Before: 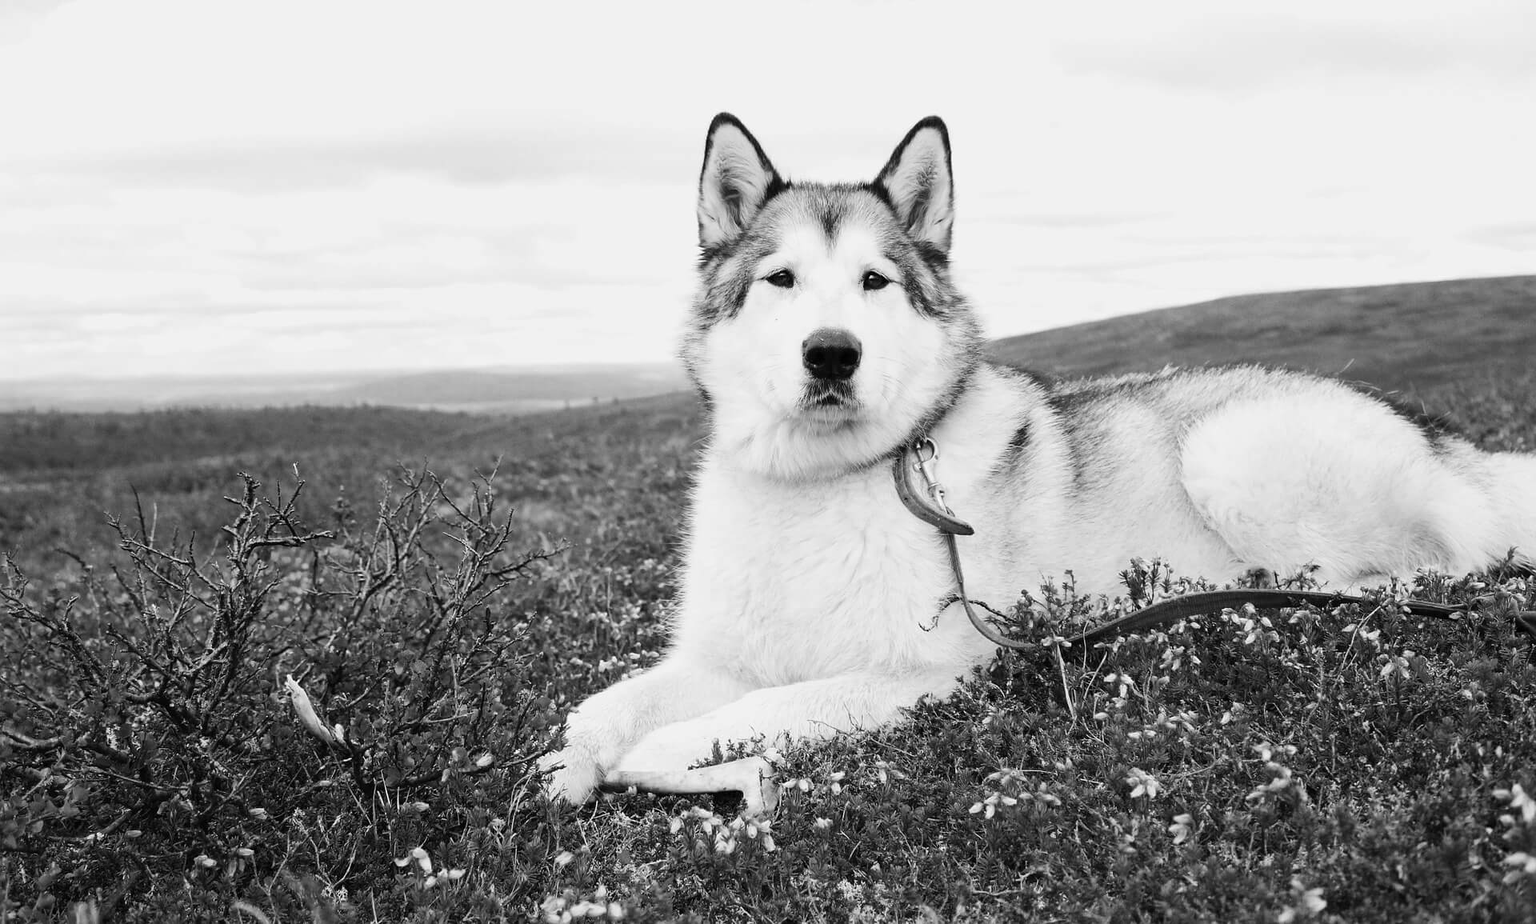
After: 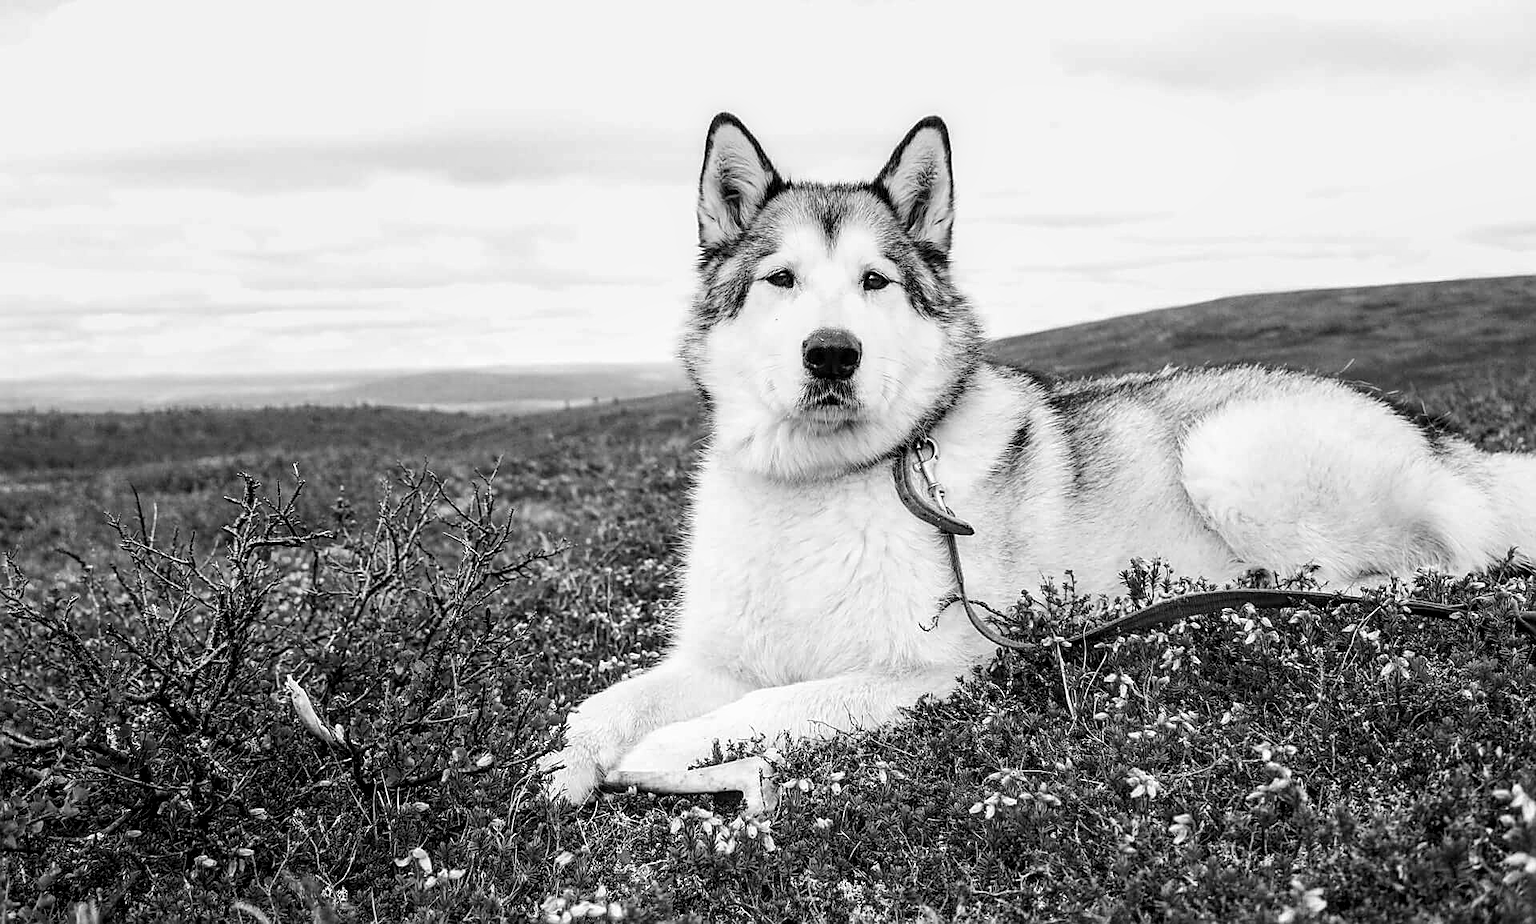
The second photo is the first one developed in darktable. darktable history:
sharpen: on, module defaults
color zones: curves: ch0 [(0.287, 0.048) (0.493, 0.484) (0.737, 0.816)]; ch1 [(0, 0) (0.143, 0) (0.286, 0) (0.429, 0) (0.571, 0) (0.714, 0) (0.857, 0)]
local contrast: detail 150%
